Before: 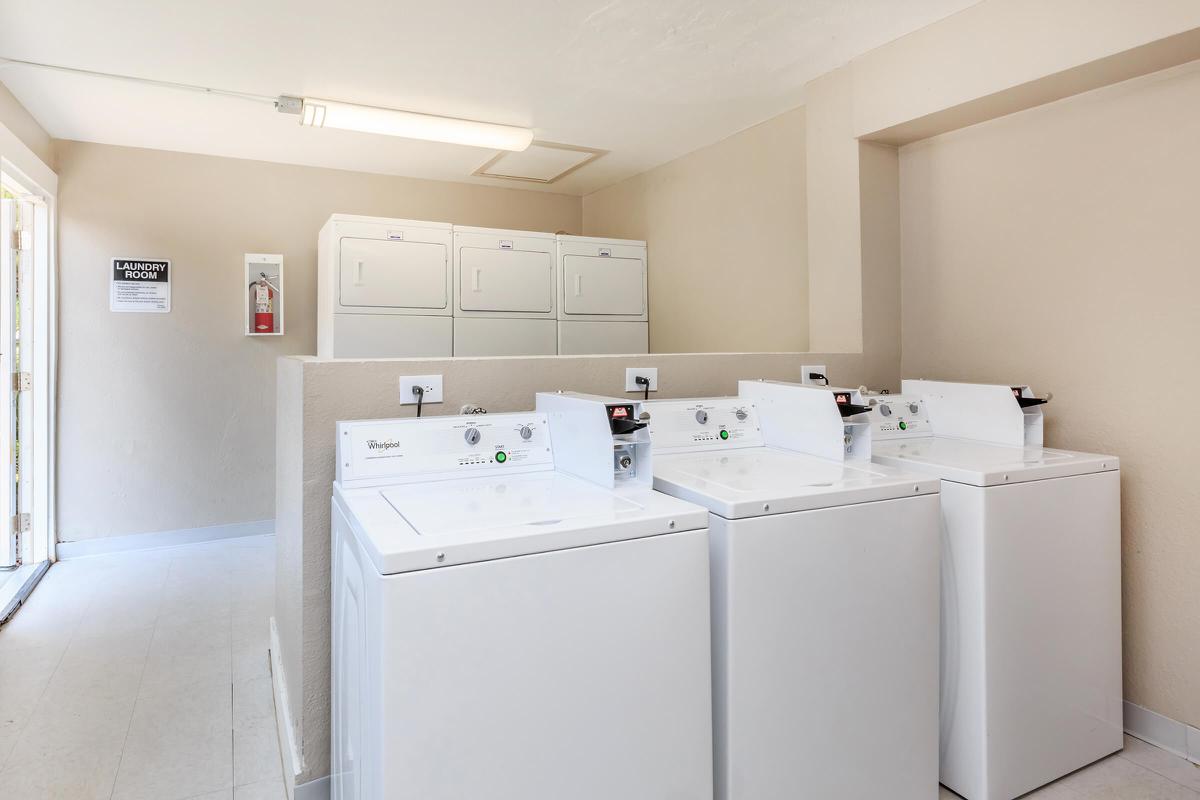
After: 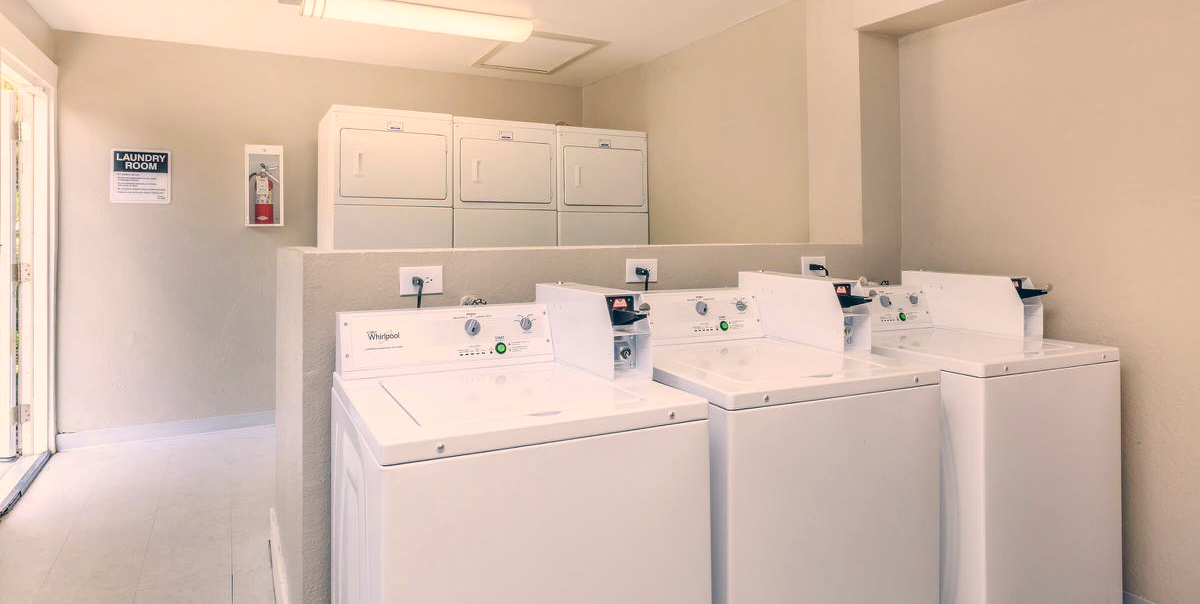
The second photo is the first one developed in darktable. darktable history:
color correction: highlights a* 10.35, highlights b* 14.02, shadows a* -9.72, shadows b* -14.82
crop: top 13.638%, bottom 10.82%
local contrast: detail 110%
